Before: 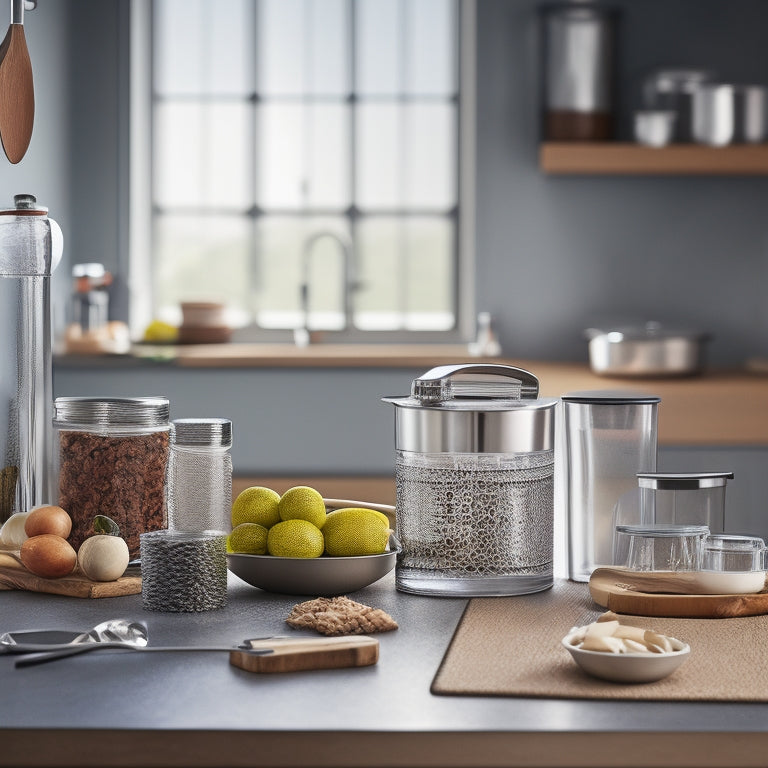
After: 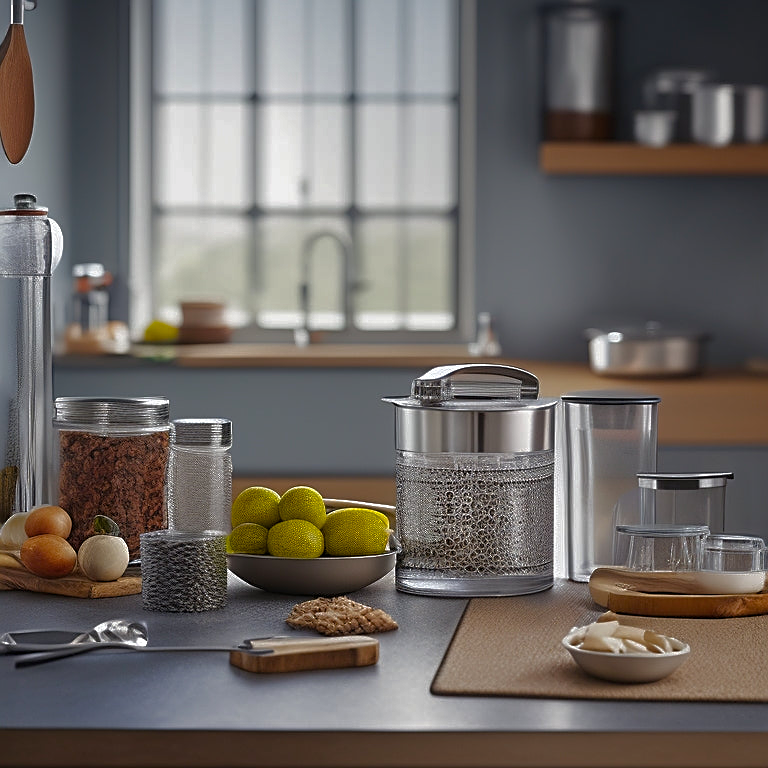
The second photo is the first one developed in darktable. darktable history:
color balance rgb: perceptual saturation grading › global saturation 30%, global vibrance 20%
base curve: curves: ch0 [(0, 0) (0.826, 0.587) (1, 1)]
tone equalizer: on, module defaults
sharpen: on, module defaults
